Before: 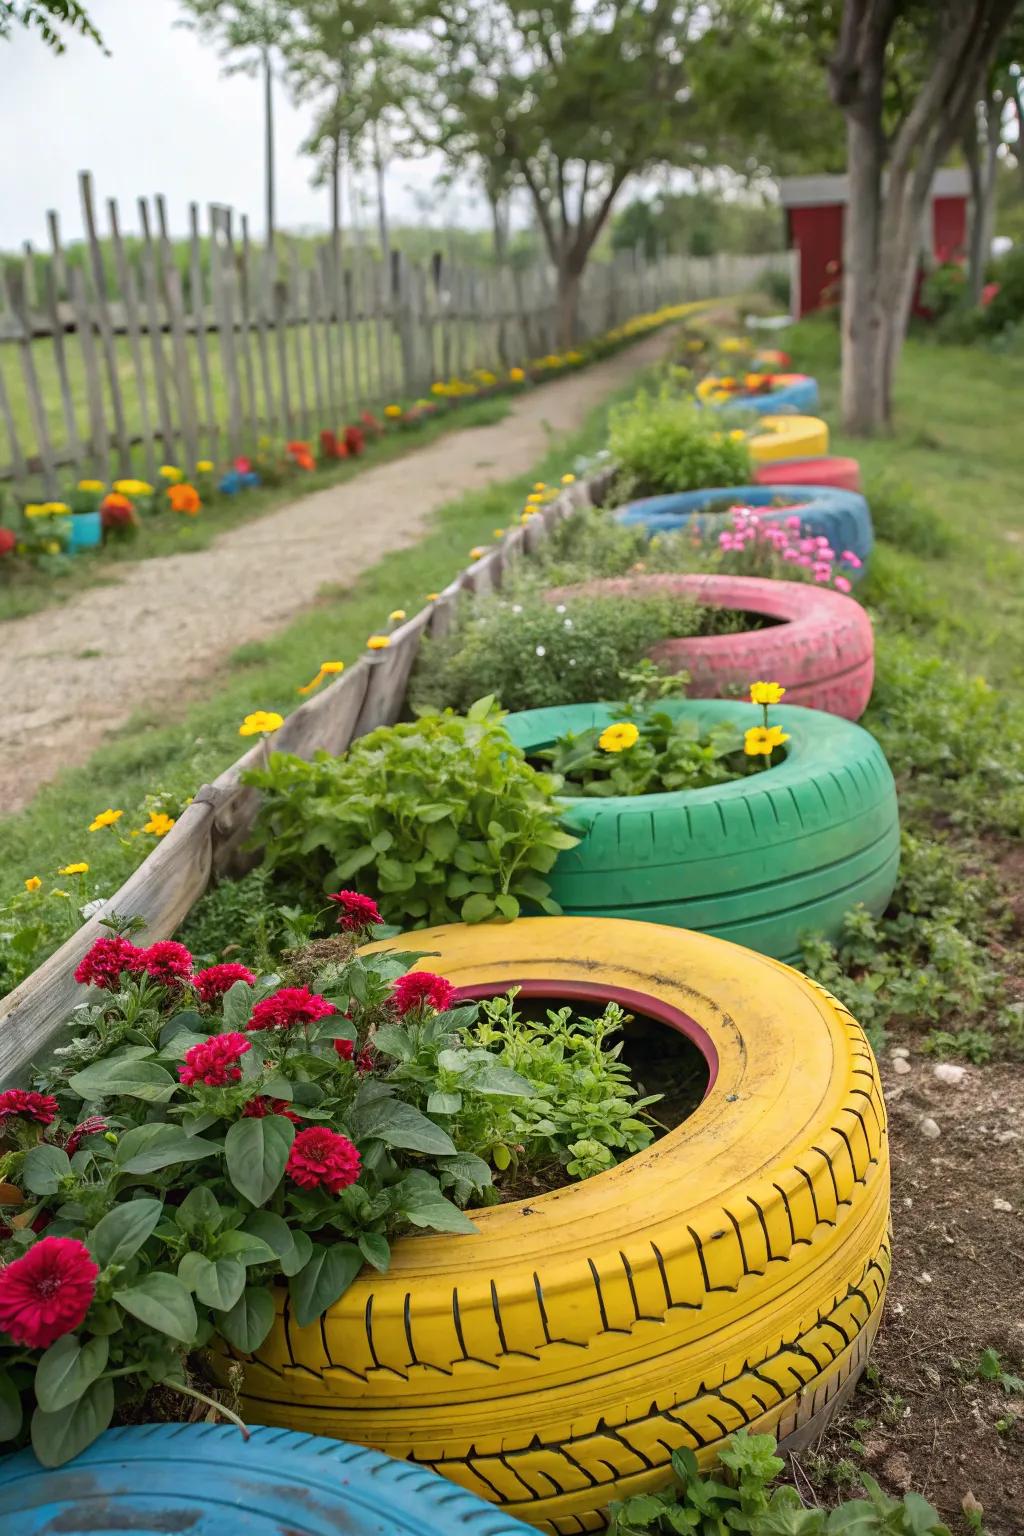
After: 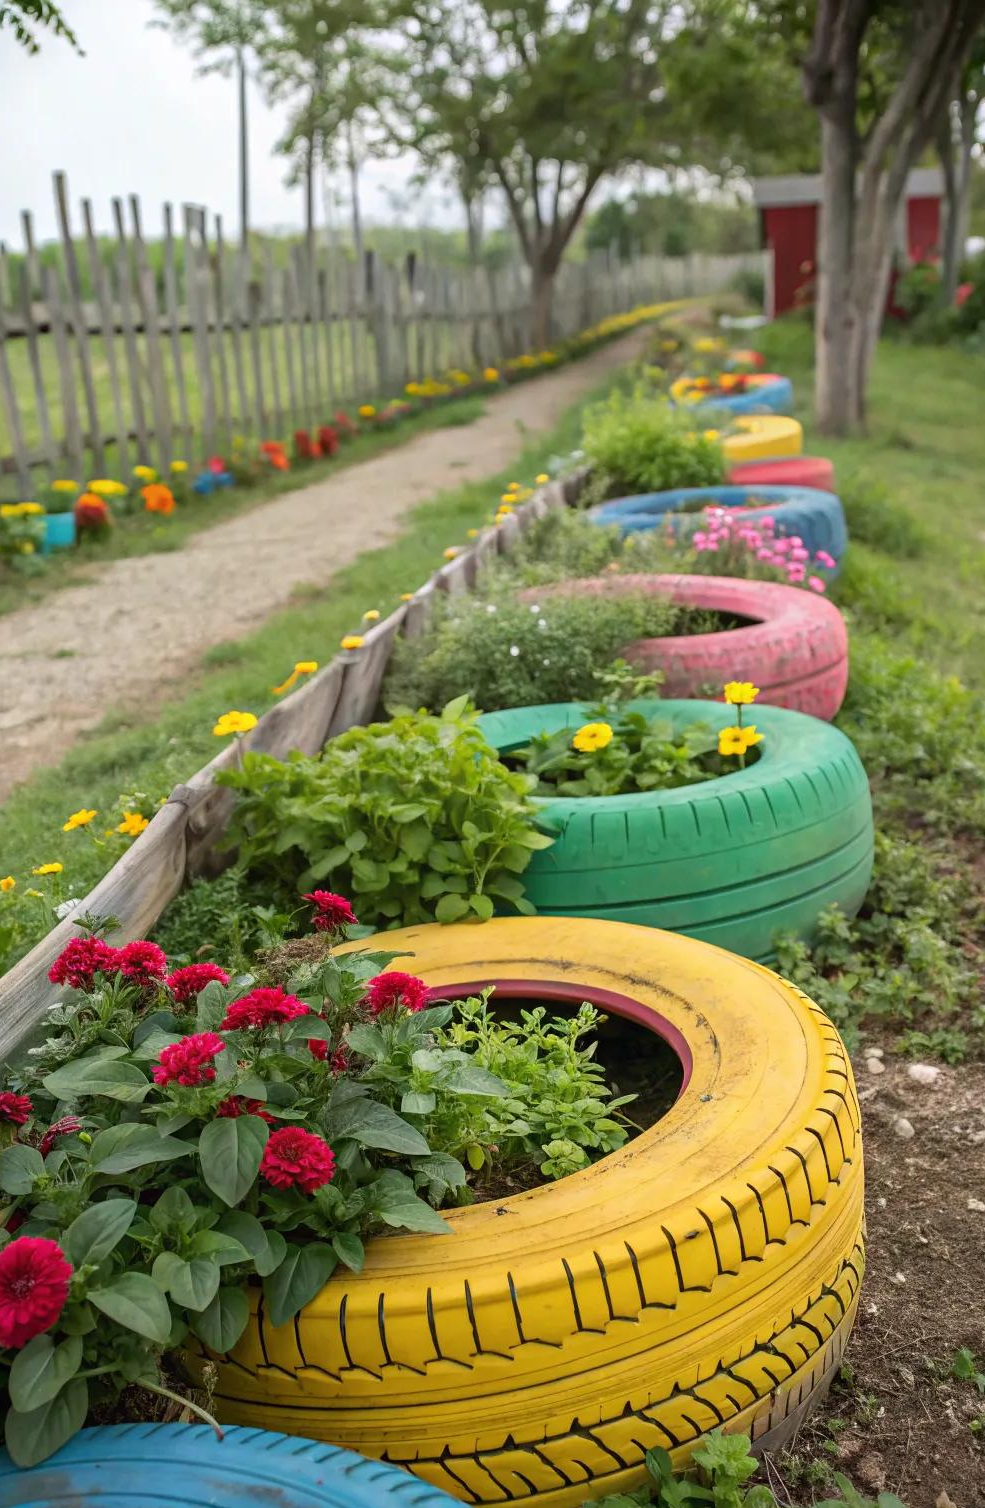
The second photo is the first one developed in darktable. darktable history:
crop and rotate: left 2.59%, right 1.209%, bottom 1.795%
